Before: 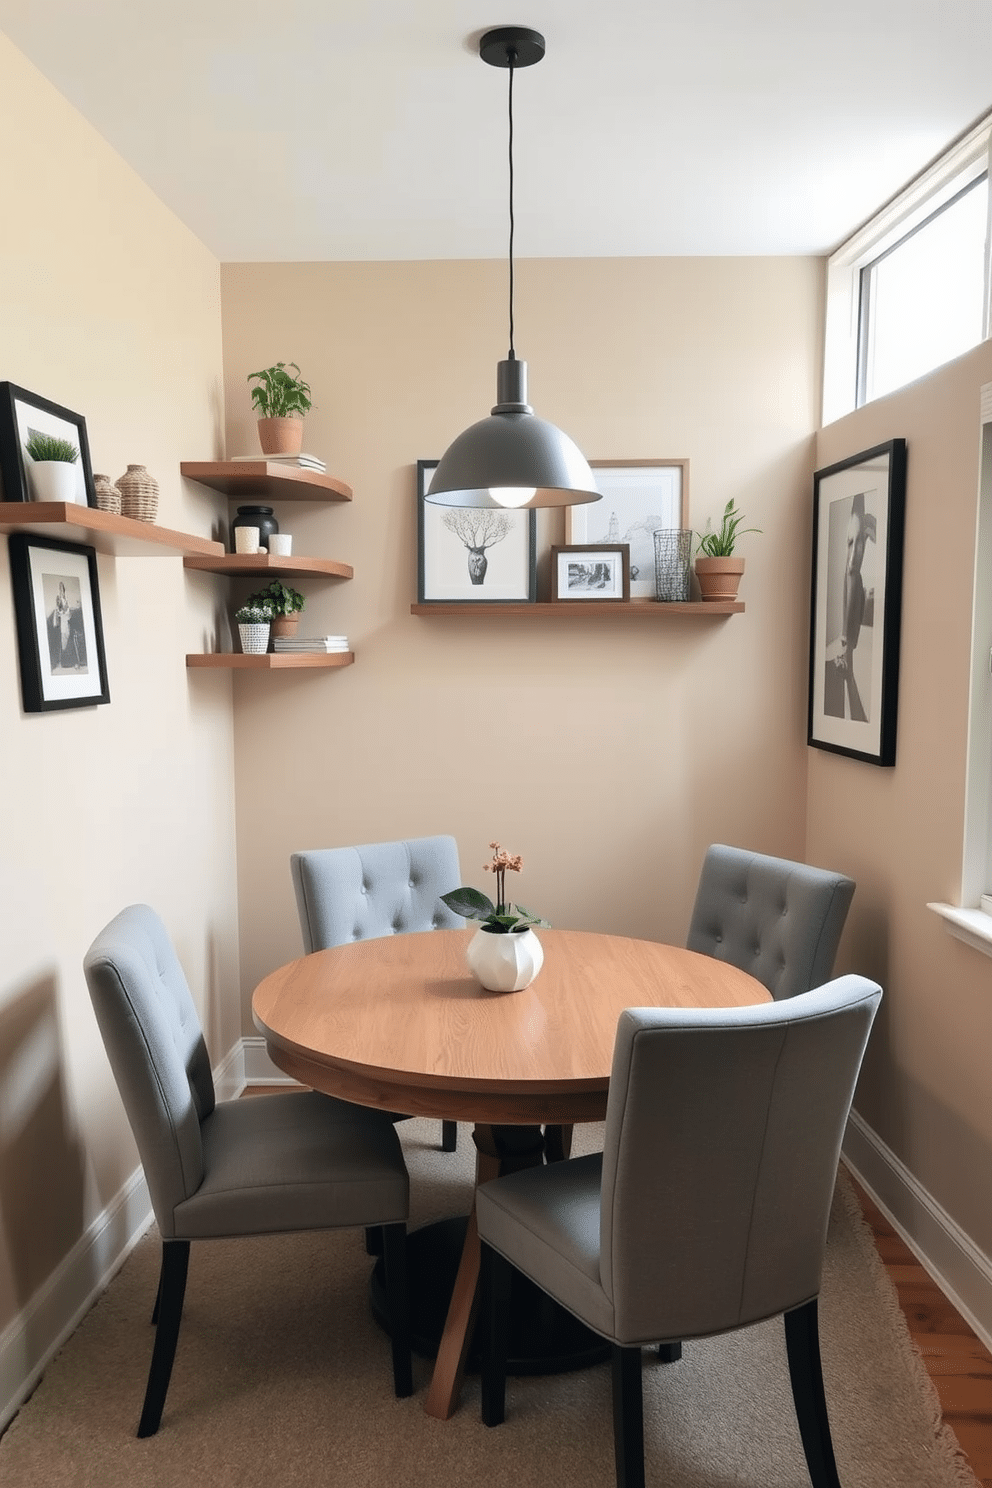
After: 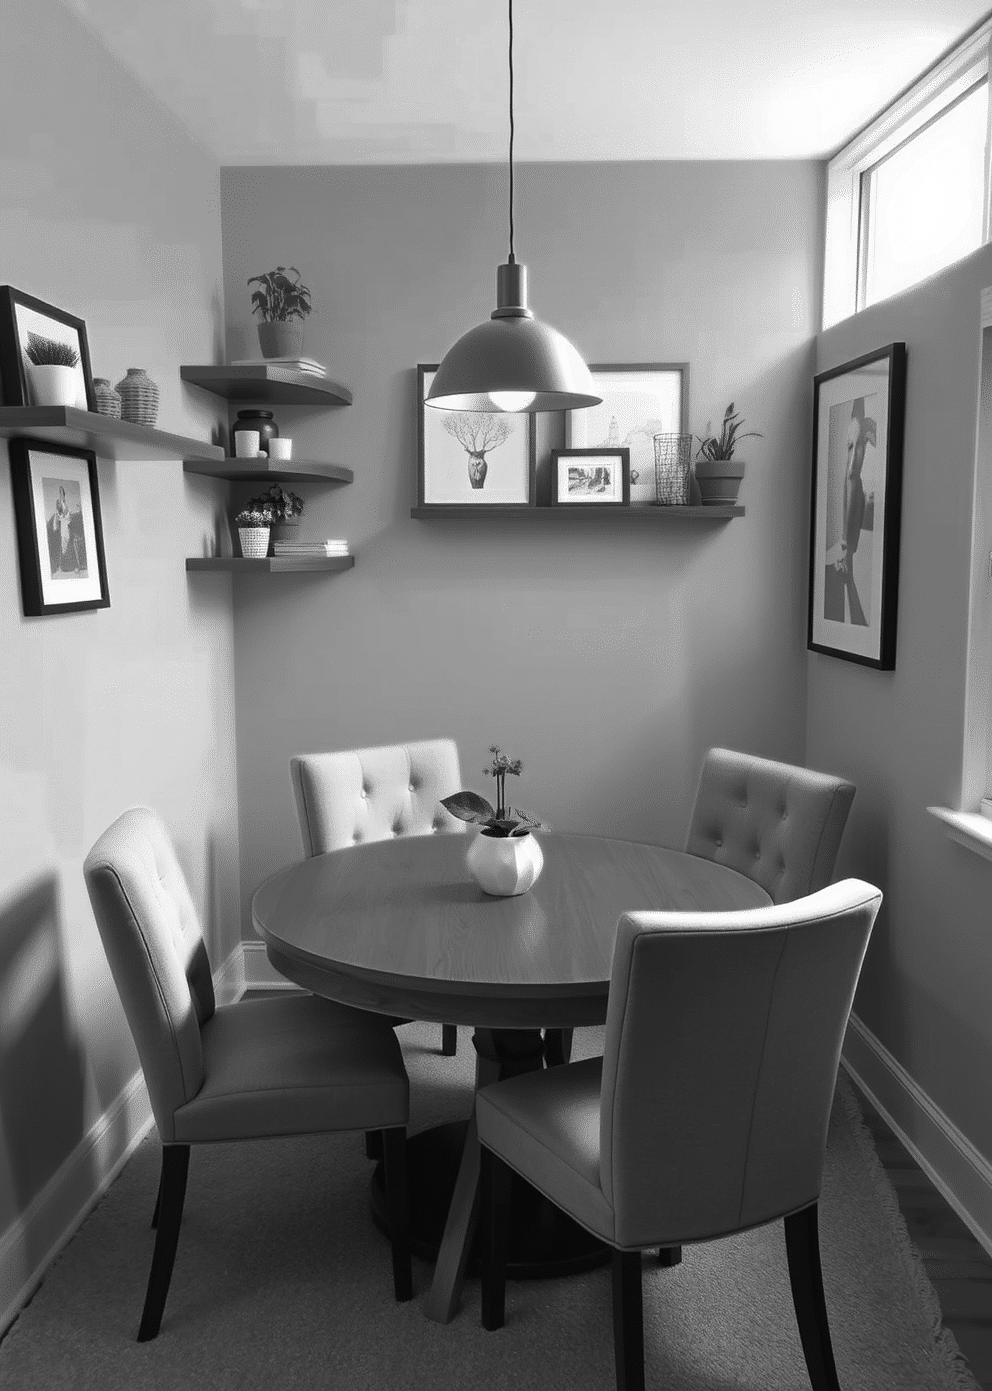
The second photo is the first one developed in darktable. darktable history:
color balance rgb: global offset › hue 169.48°, perceptual saturation grading › global saturation 0.5%
crop and rotate: top 6.476%
color zones: curves: ch0 [(0.287, 0.048) (0.493, 0.484) (0.737, 0.816)]; ch1 [(0, 0) (0.143, 0) (0.286, 0) (0.429, 0) (0.571, 0) (0.714, 0) (0.857, 0)]
